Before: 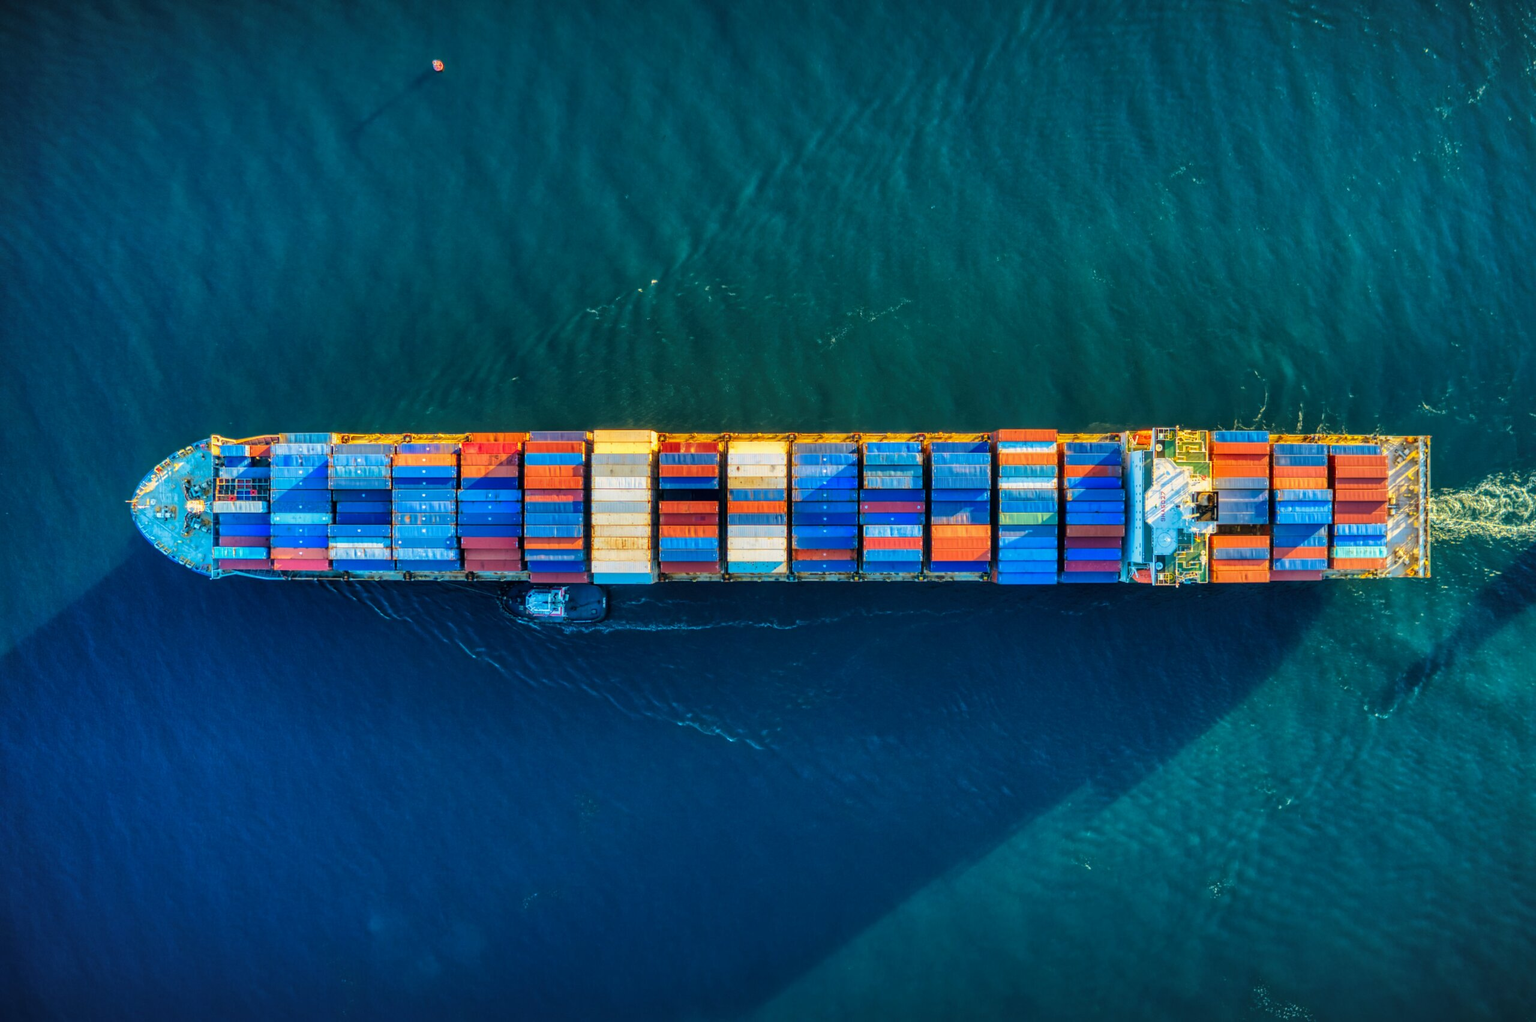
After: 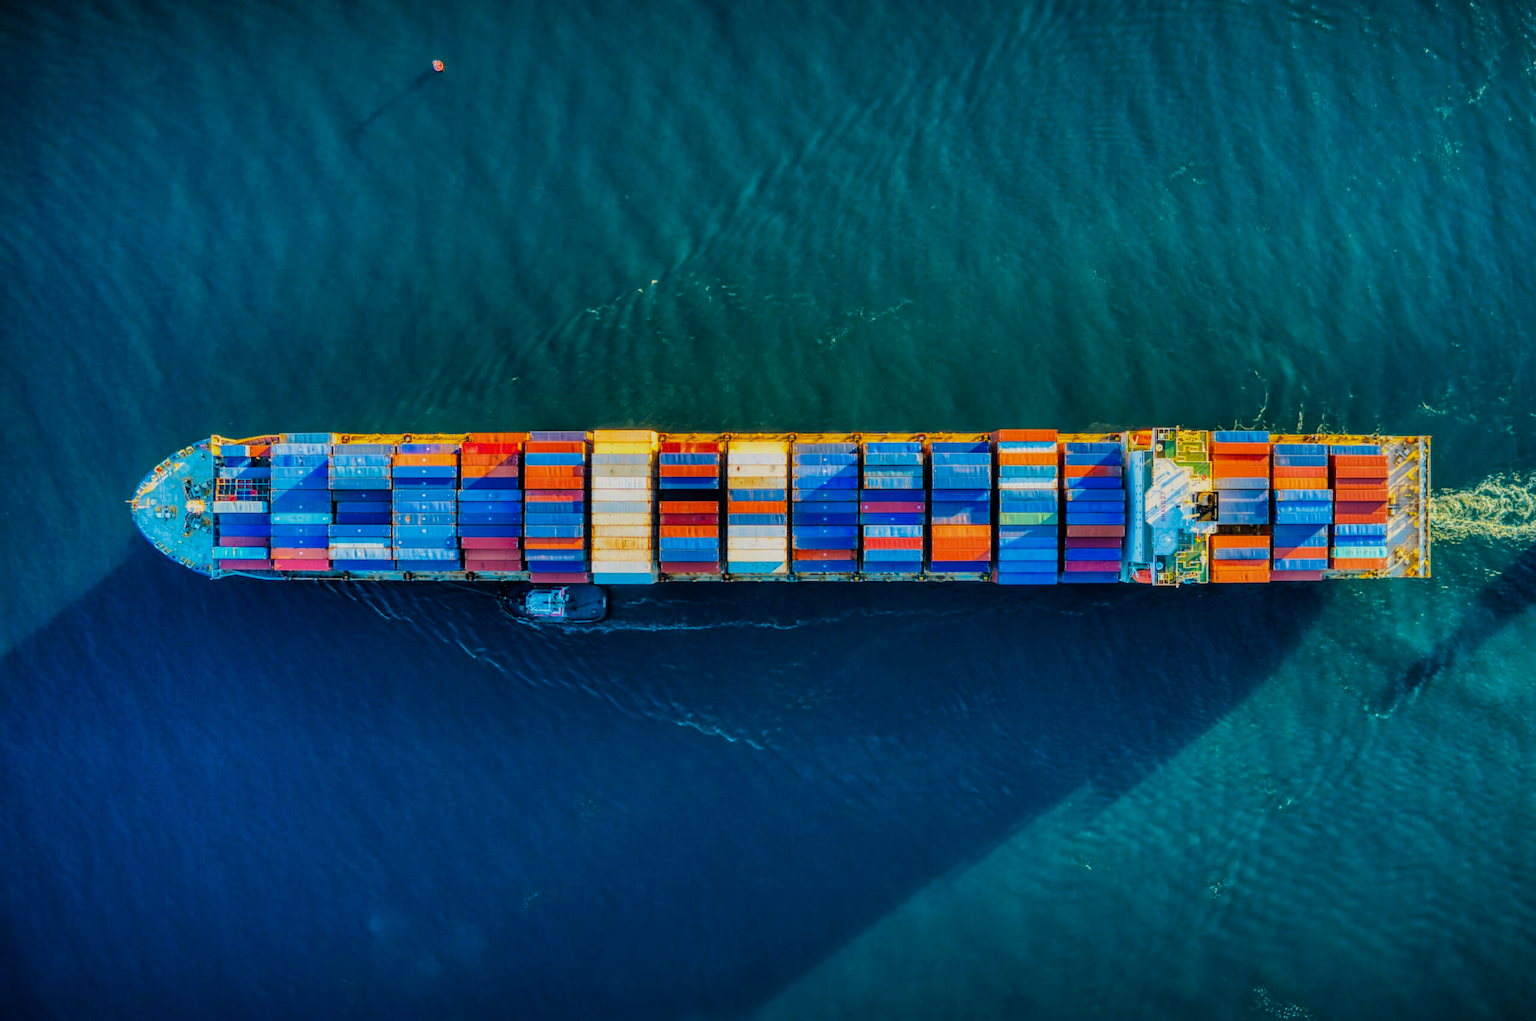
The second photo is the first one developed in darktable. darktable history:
color balance rgb: linear chroma grading › global chroma 10%, perceptual saturation grading › global saturation 5%, perceptual brilliance grading › global brilliance 4%, global vibrance 7%, saturation formula JzAzBz (2021)
filmic rgb: hardness 4.17
